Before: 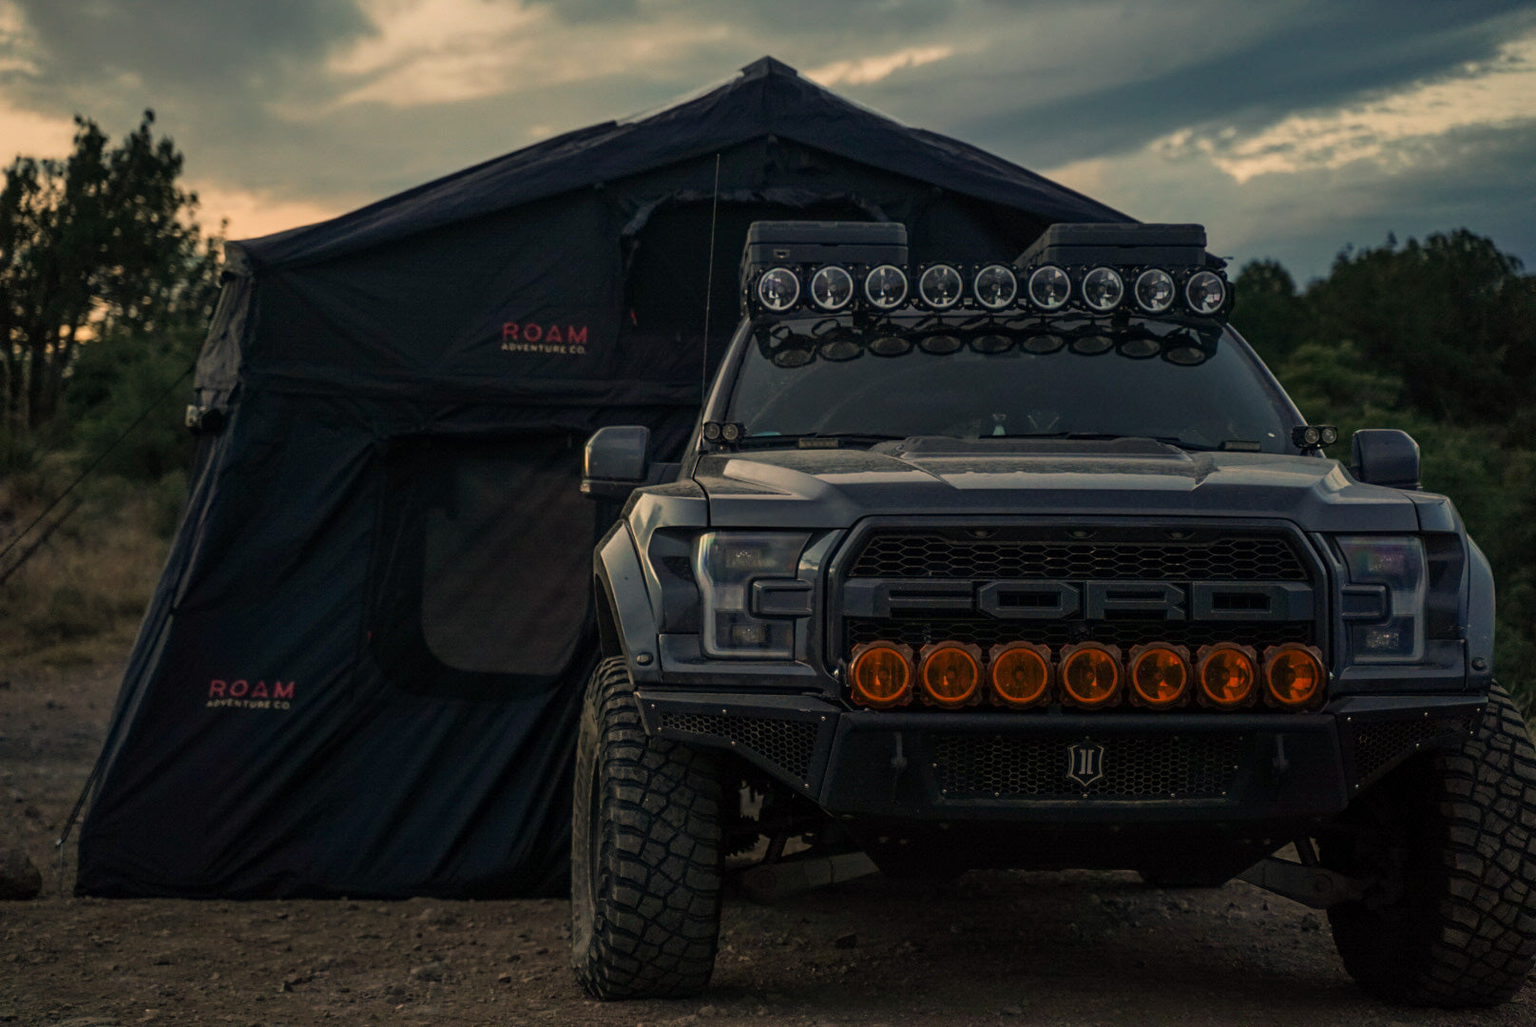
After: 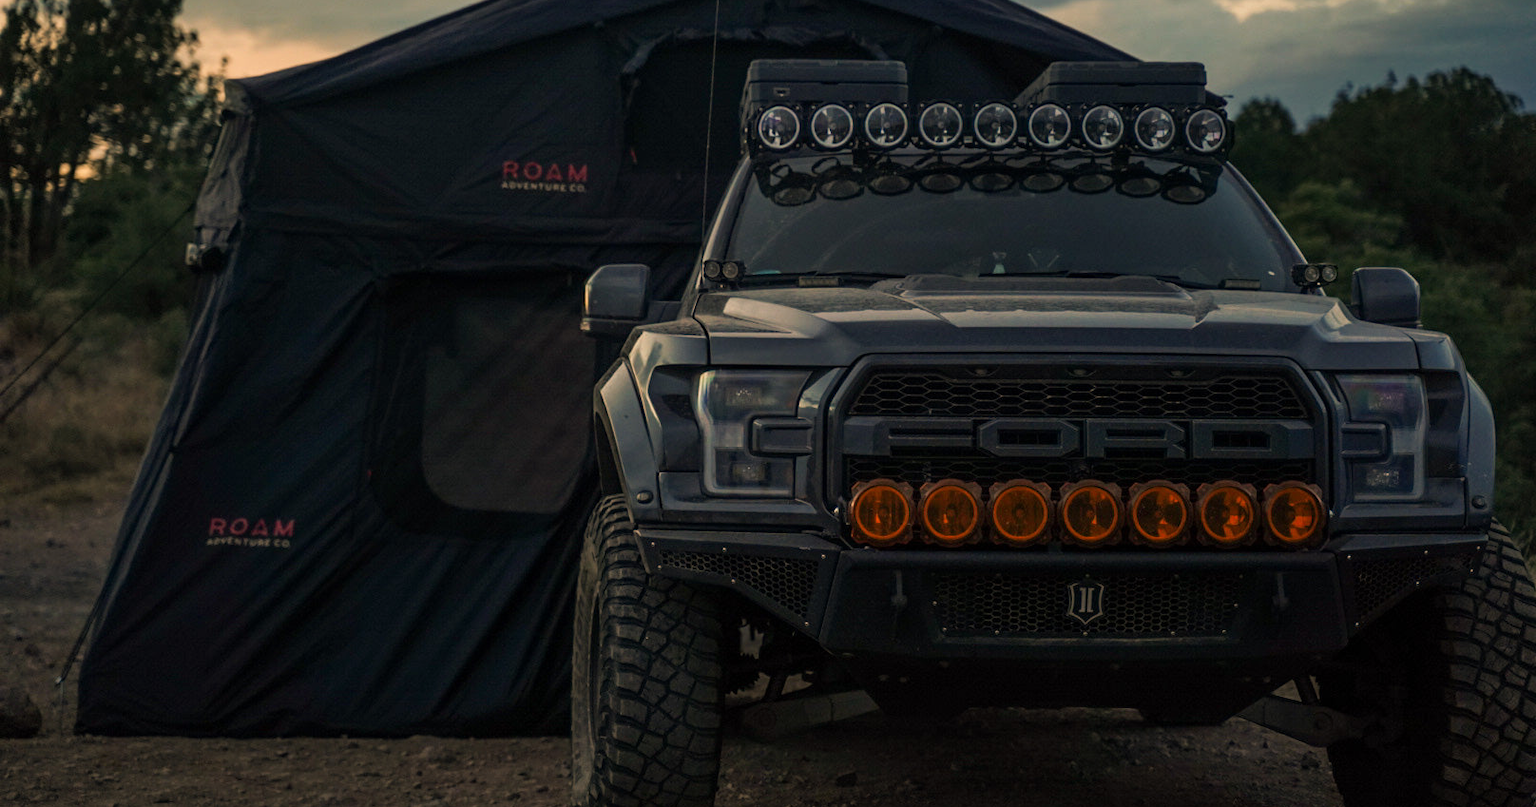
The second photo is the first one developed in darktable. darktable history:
tone curve: curves: ch0 [(0, 0) (0.003, 0.003) (0.011, 0.011) (0.025, 0.024) (0.044, 0.044) (0.069, 0.068) (0.1, 0.098) (0.136, 0.133) (0.177, 0.174) (0.224, 0.22) (0.277, 0.272) (0.335, 0.329) (0.399, 0.392) (0.468, 0.46) (0.543, 0.546) (0.623, 0.626) (0.709, 0.711) (0.801, 0.802) (0.898, 0.898) (1, 1)], preserve colors none
crop and rotate: top 15.774%, bottom 5.506%
